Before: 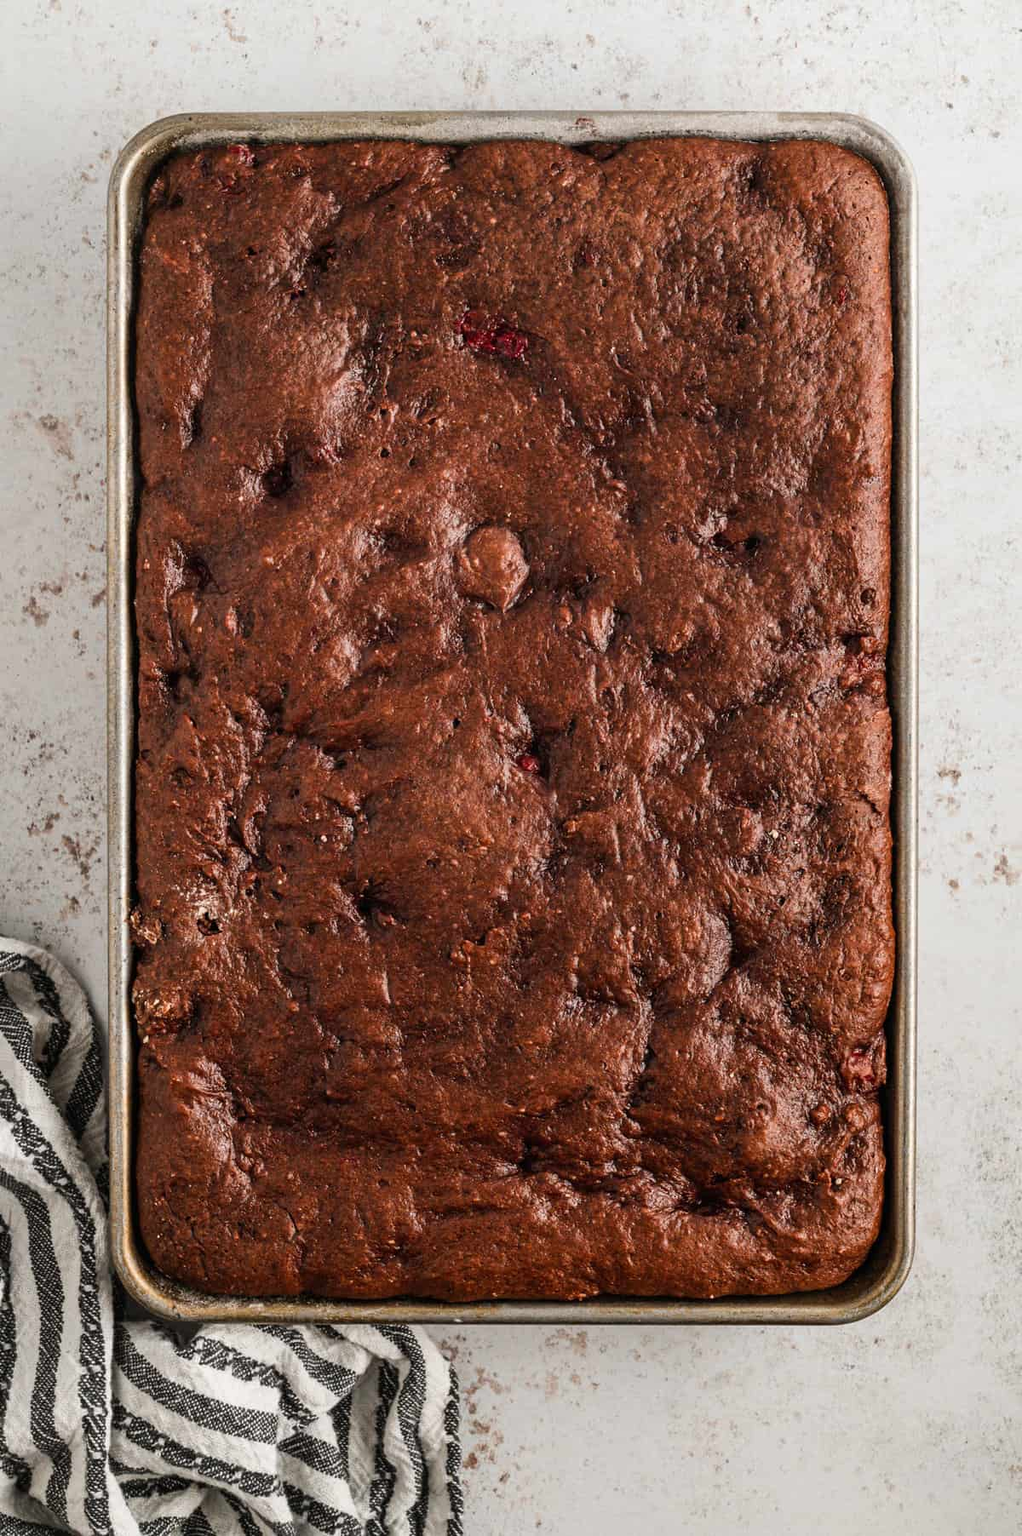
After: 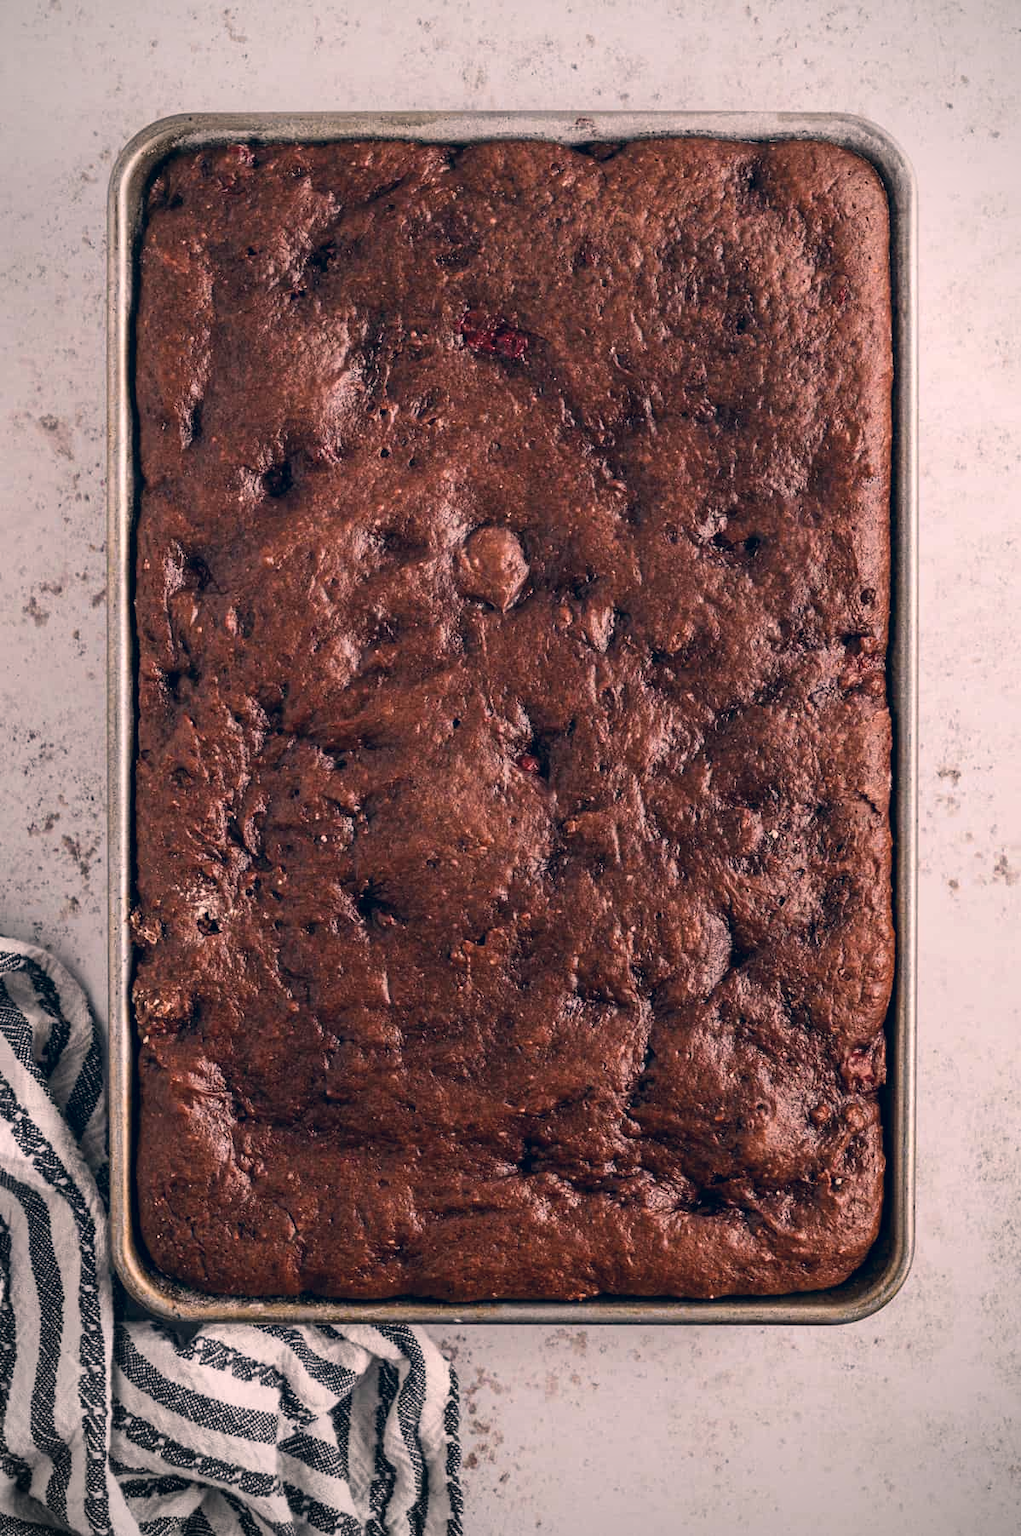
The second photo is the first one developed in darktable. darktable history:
color correction: highlights a* 13.97, highlights b* 6.05, shadows a* -6.07, shadows b* -15.37, saturation 0.856
vignetting: on, module defaults
